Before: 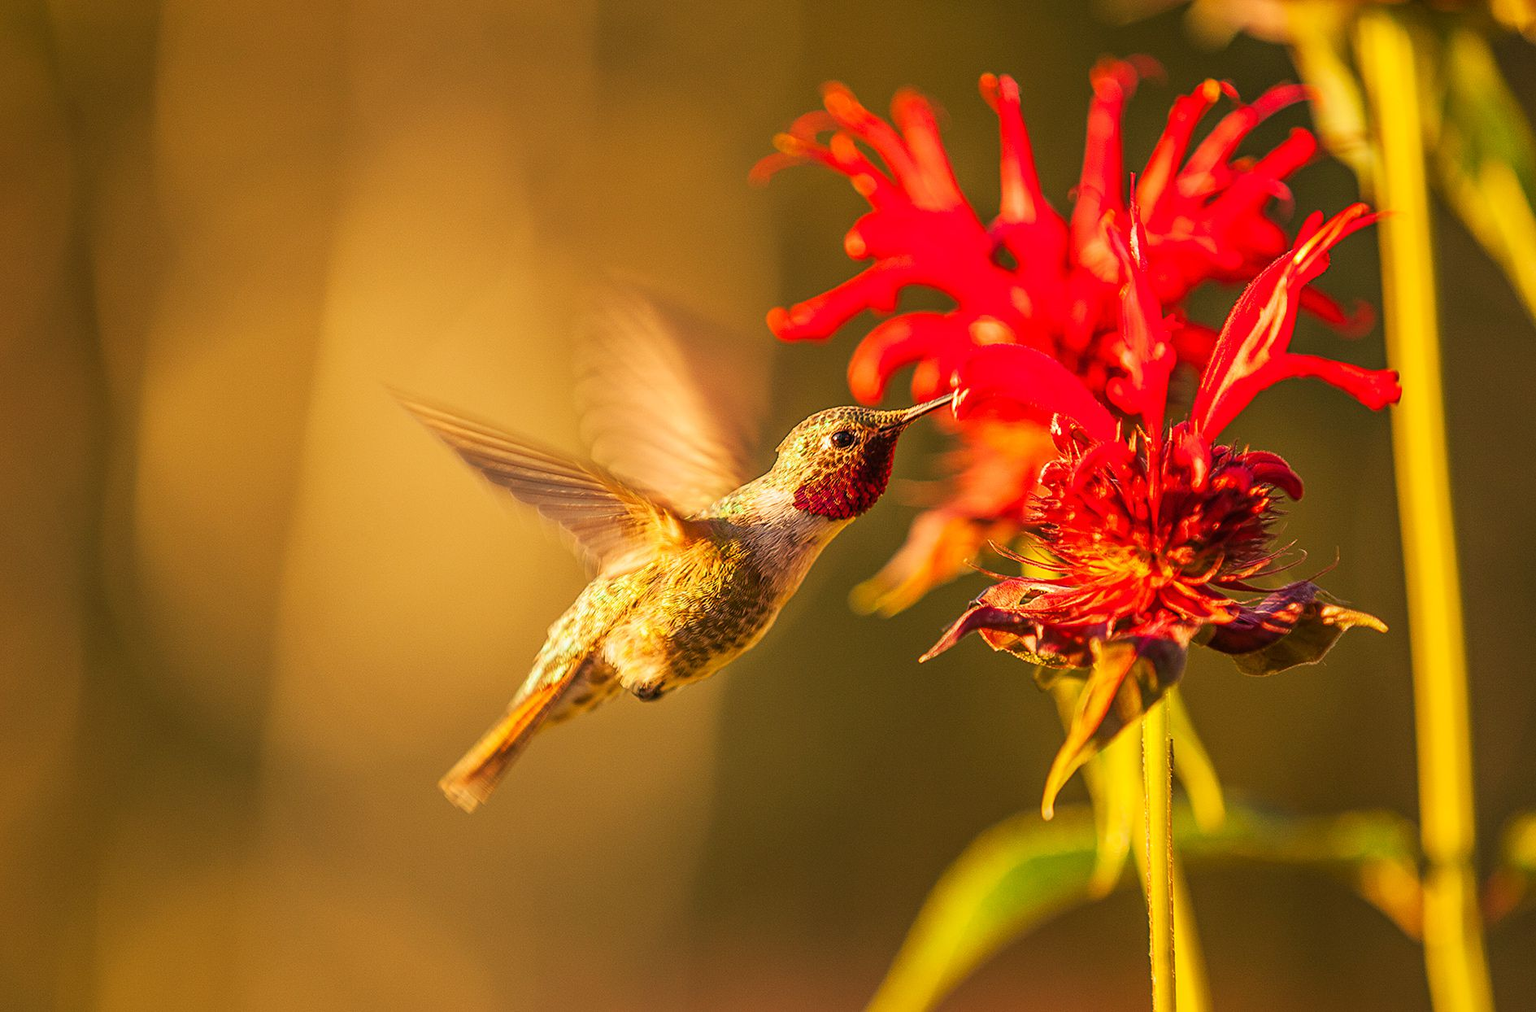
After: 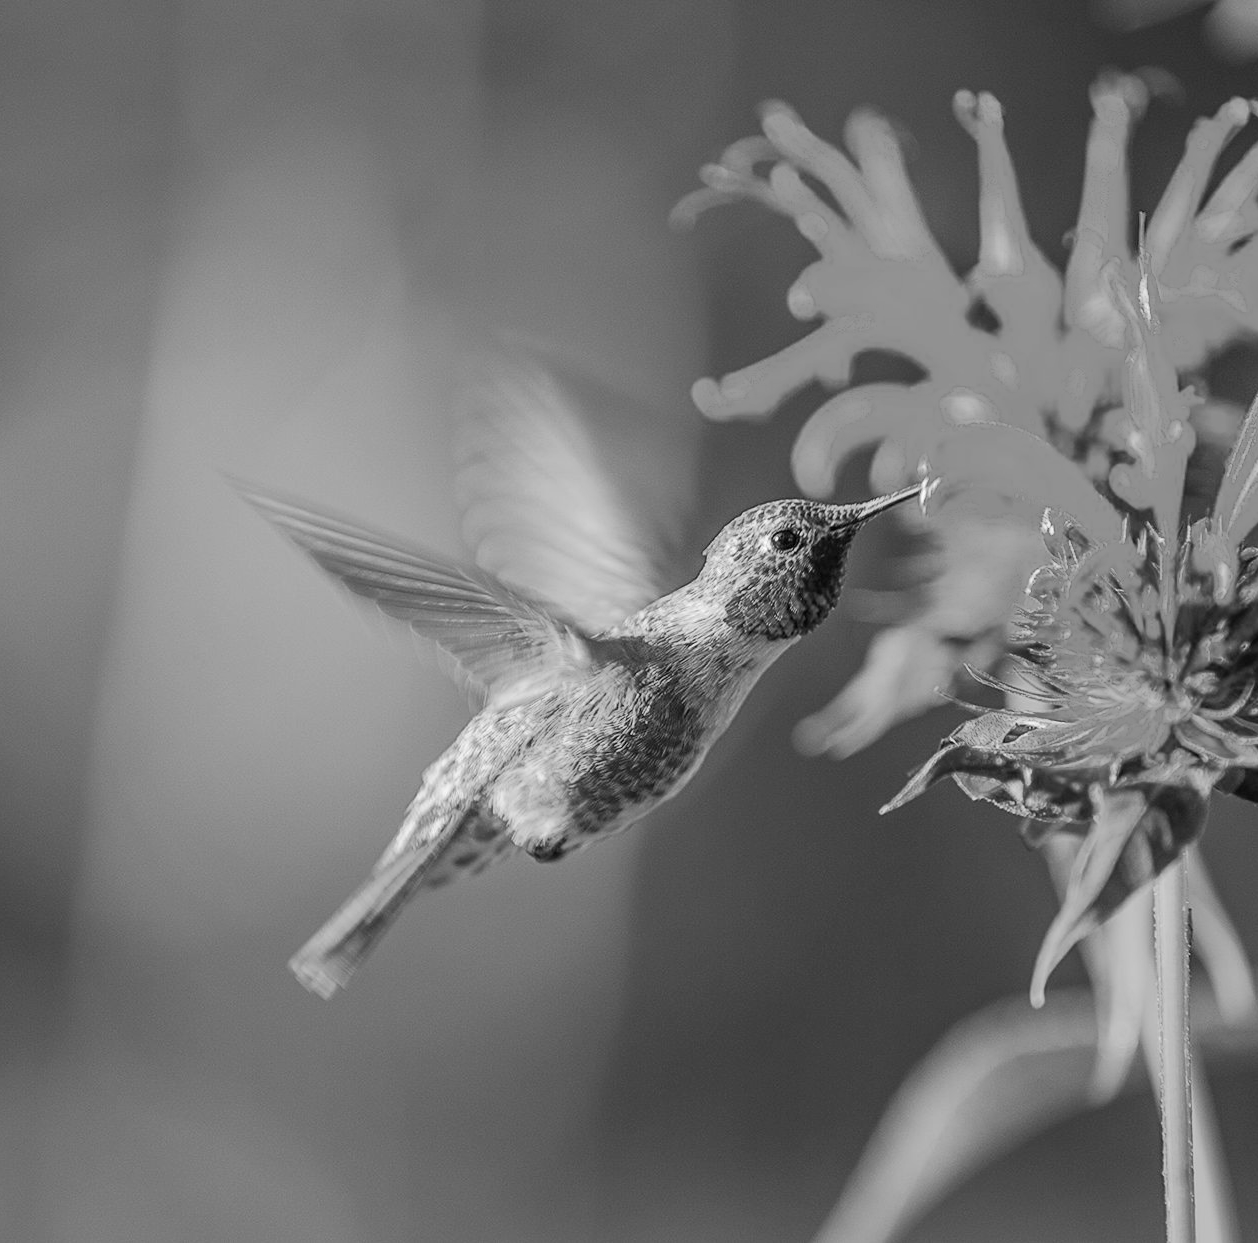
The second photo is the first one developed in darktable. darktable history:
color zones: curves: ch0 [(0, 0.613) (0.01, 0.613) (0.245, 0.448) (0.498, 0.529) (0.642, 0.665) (0.879, 0.777) (0.99, 0.613)]; ch1 [(0, 0) (0.143, 0) (0.286, 0) (0.429, 0) (0.571, 0) (0.714, 0) (0.857, 0)]
crop and rotate: left 13.338%, right 20.018%
